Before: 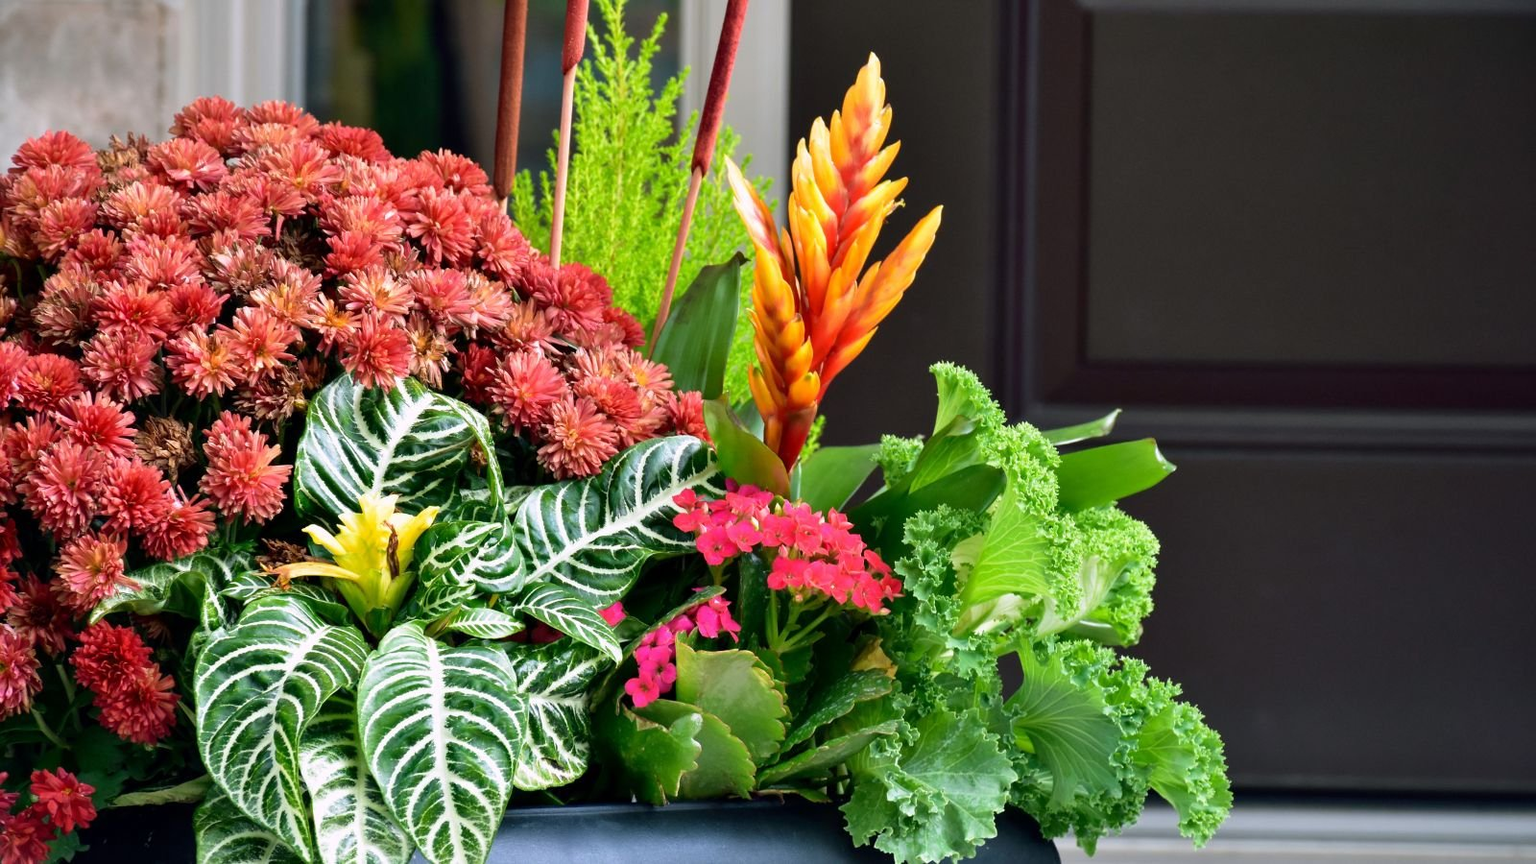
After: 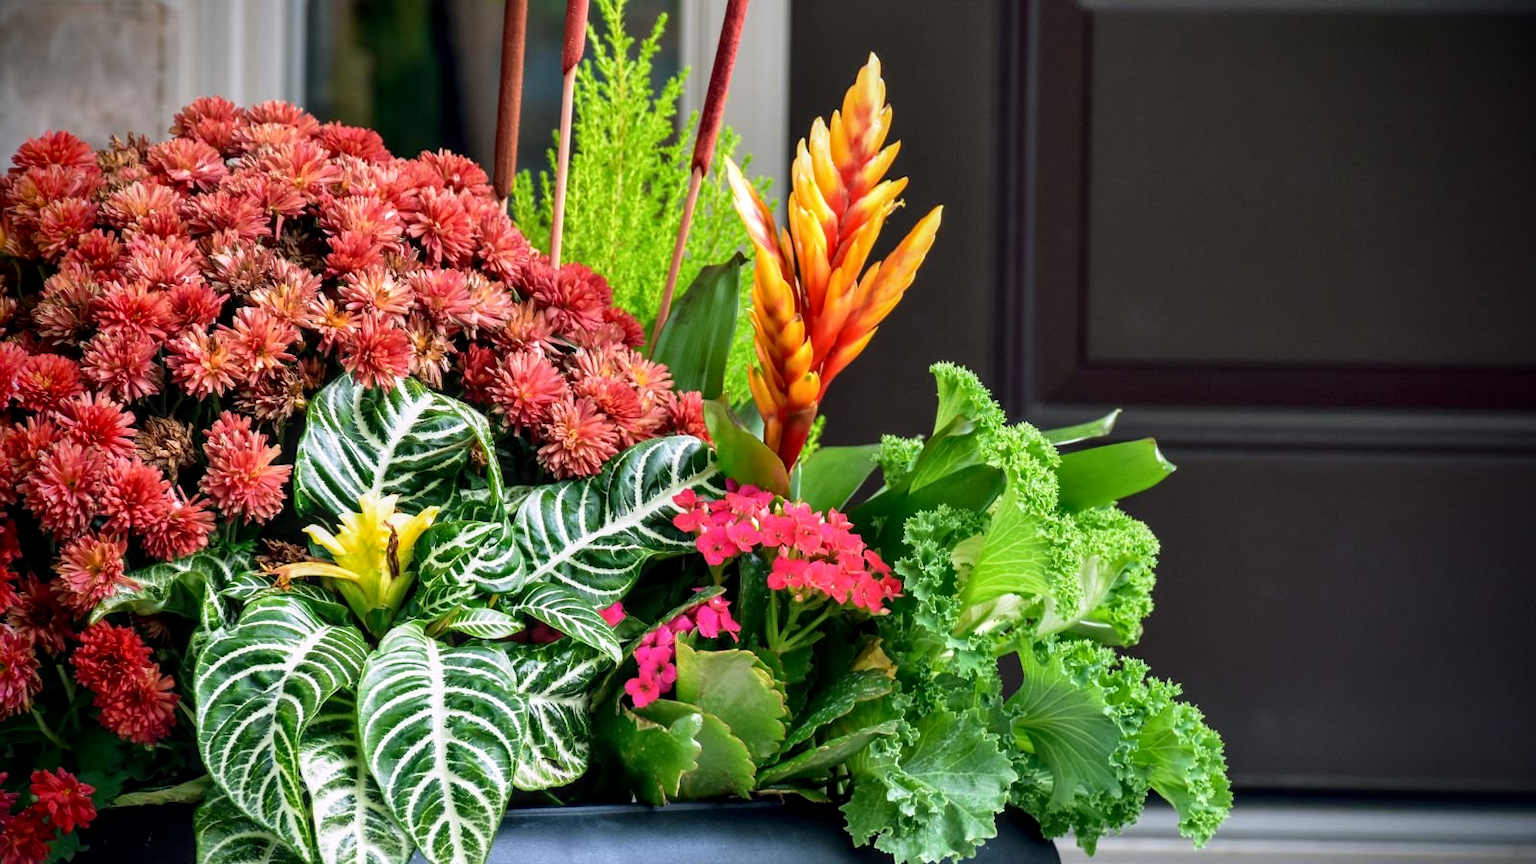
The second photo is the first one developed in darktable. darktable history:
local contrast: on, module defaults
vignetting: brightness -0.988, saturation 0.497
